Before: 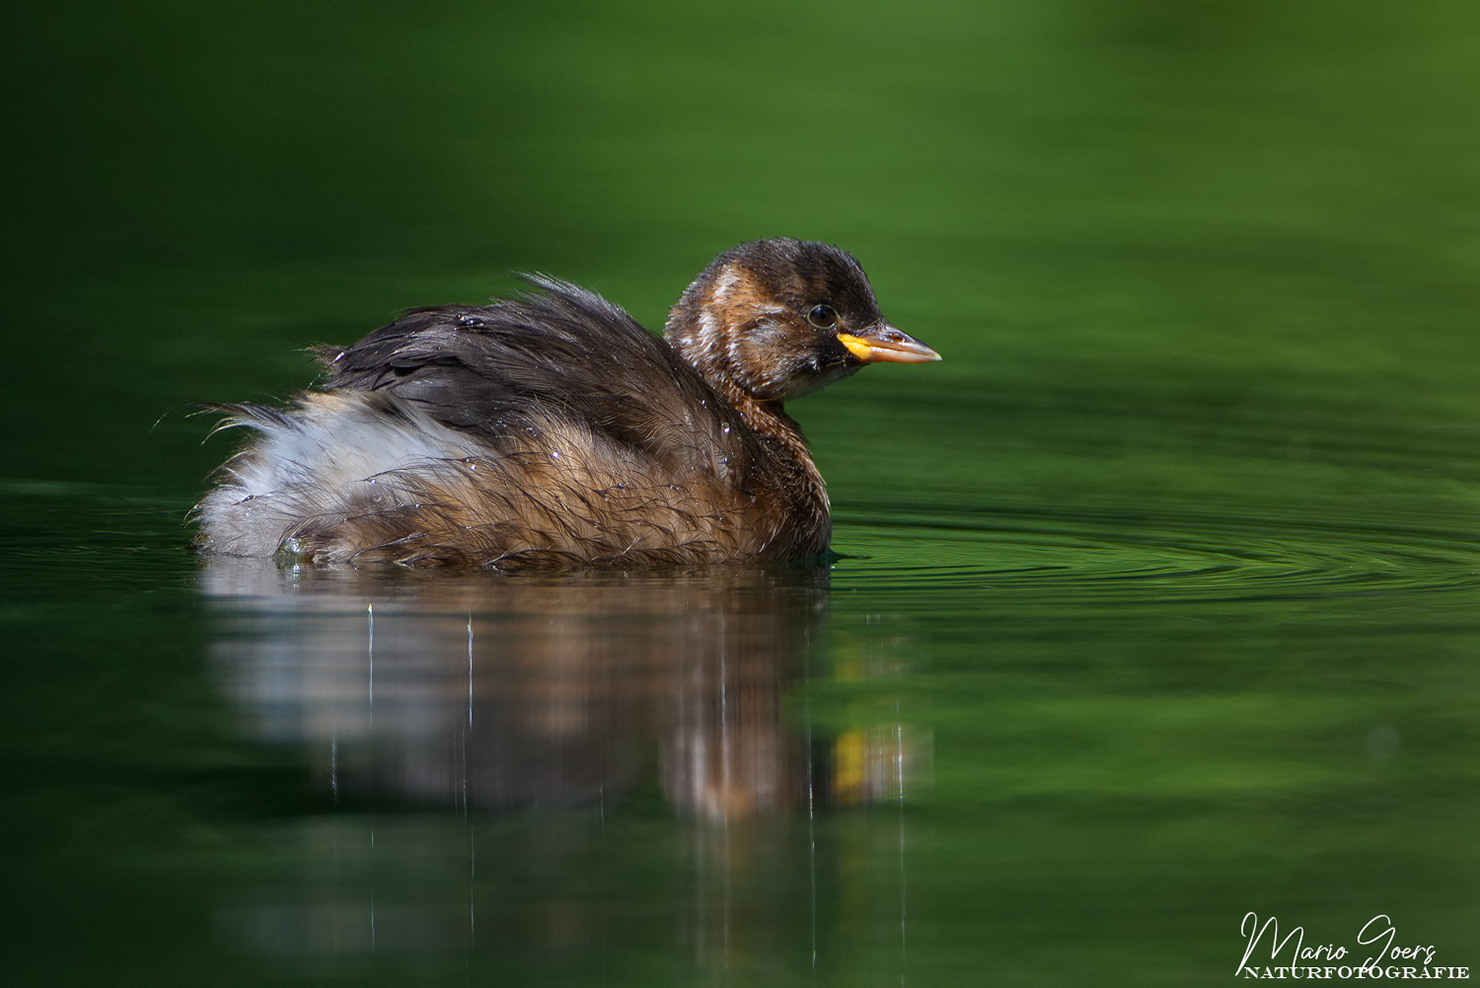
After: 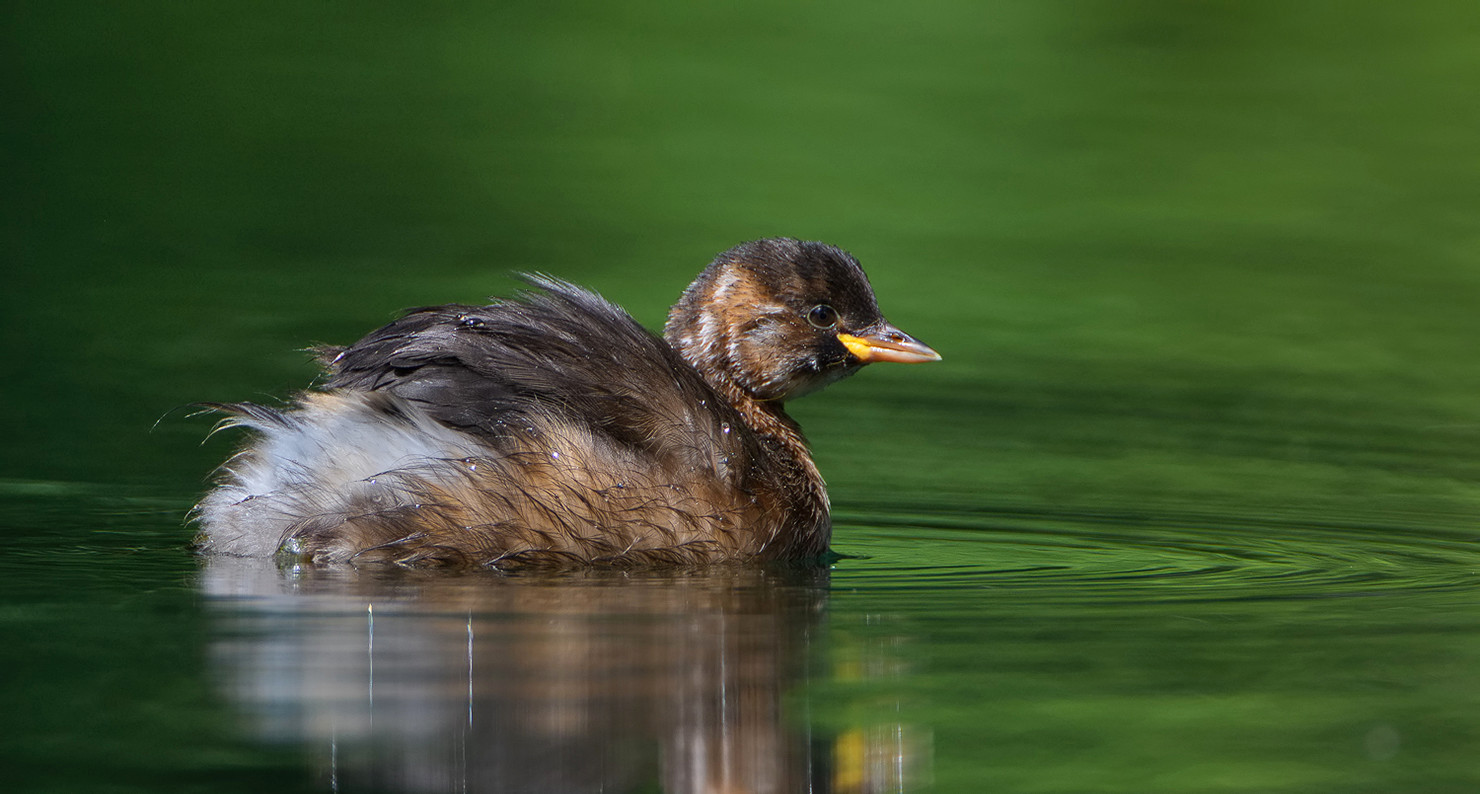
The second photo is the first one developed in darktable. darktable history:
shadows and highlights: radius 117.25, shadows 42.13, highlights -62.34, soften with gaussian
crop: bottom 19.626%
